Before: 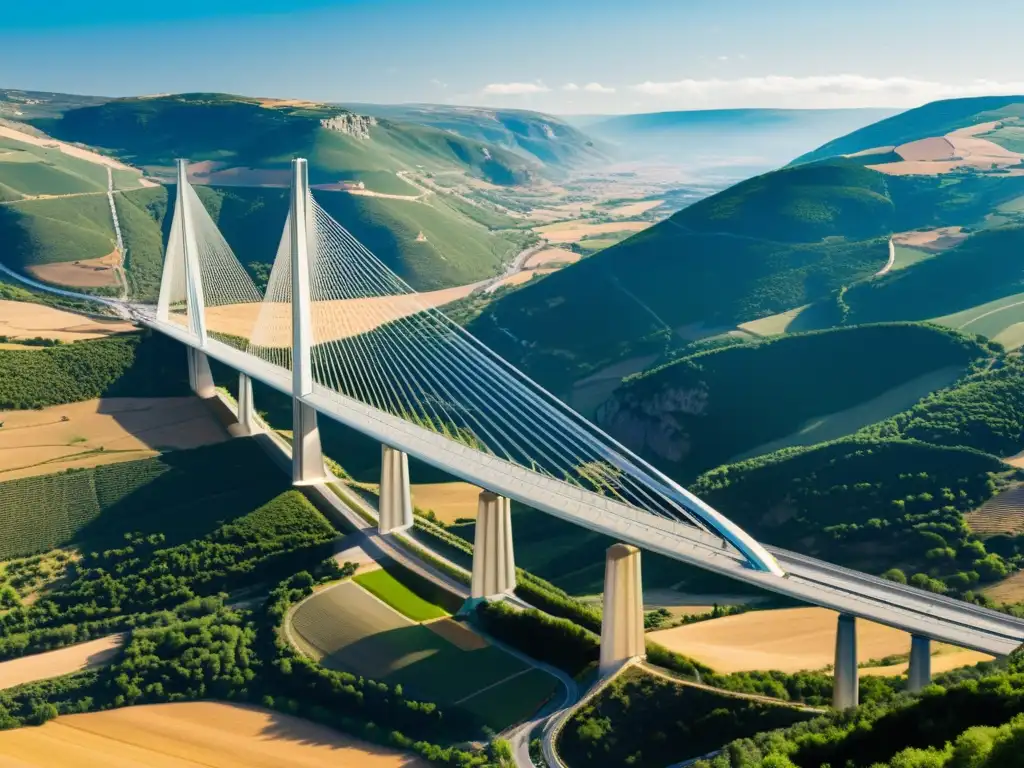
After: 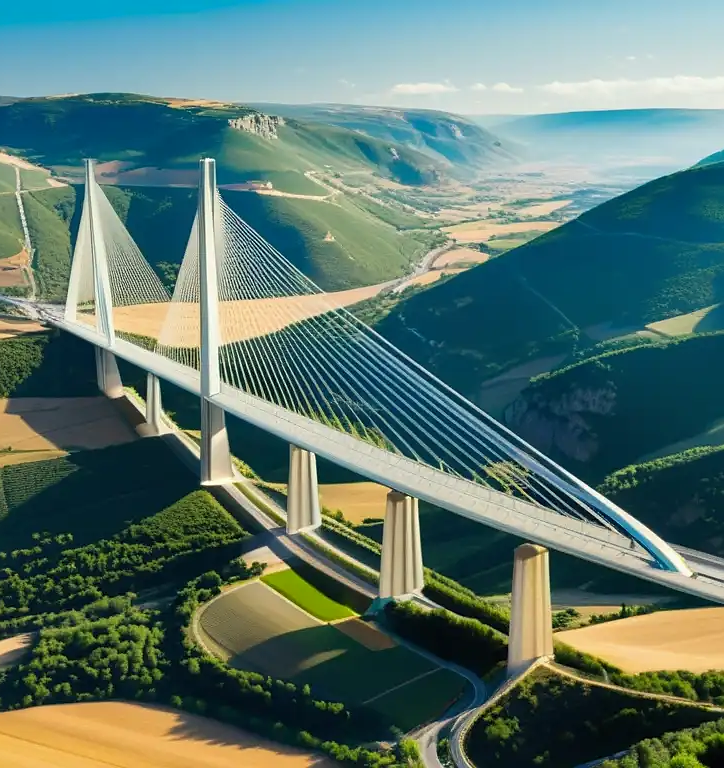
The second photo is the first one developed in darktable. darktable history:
crop and rotate: left 9.061%, right 20.142%
sharpen: radius 1
color correction: highlights a* -2.68, highlights b* 2.57
